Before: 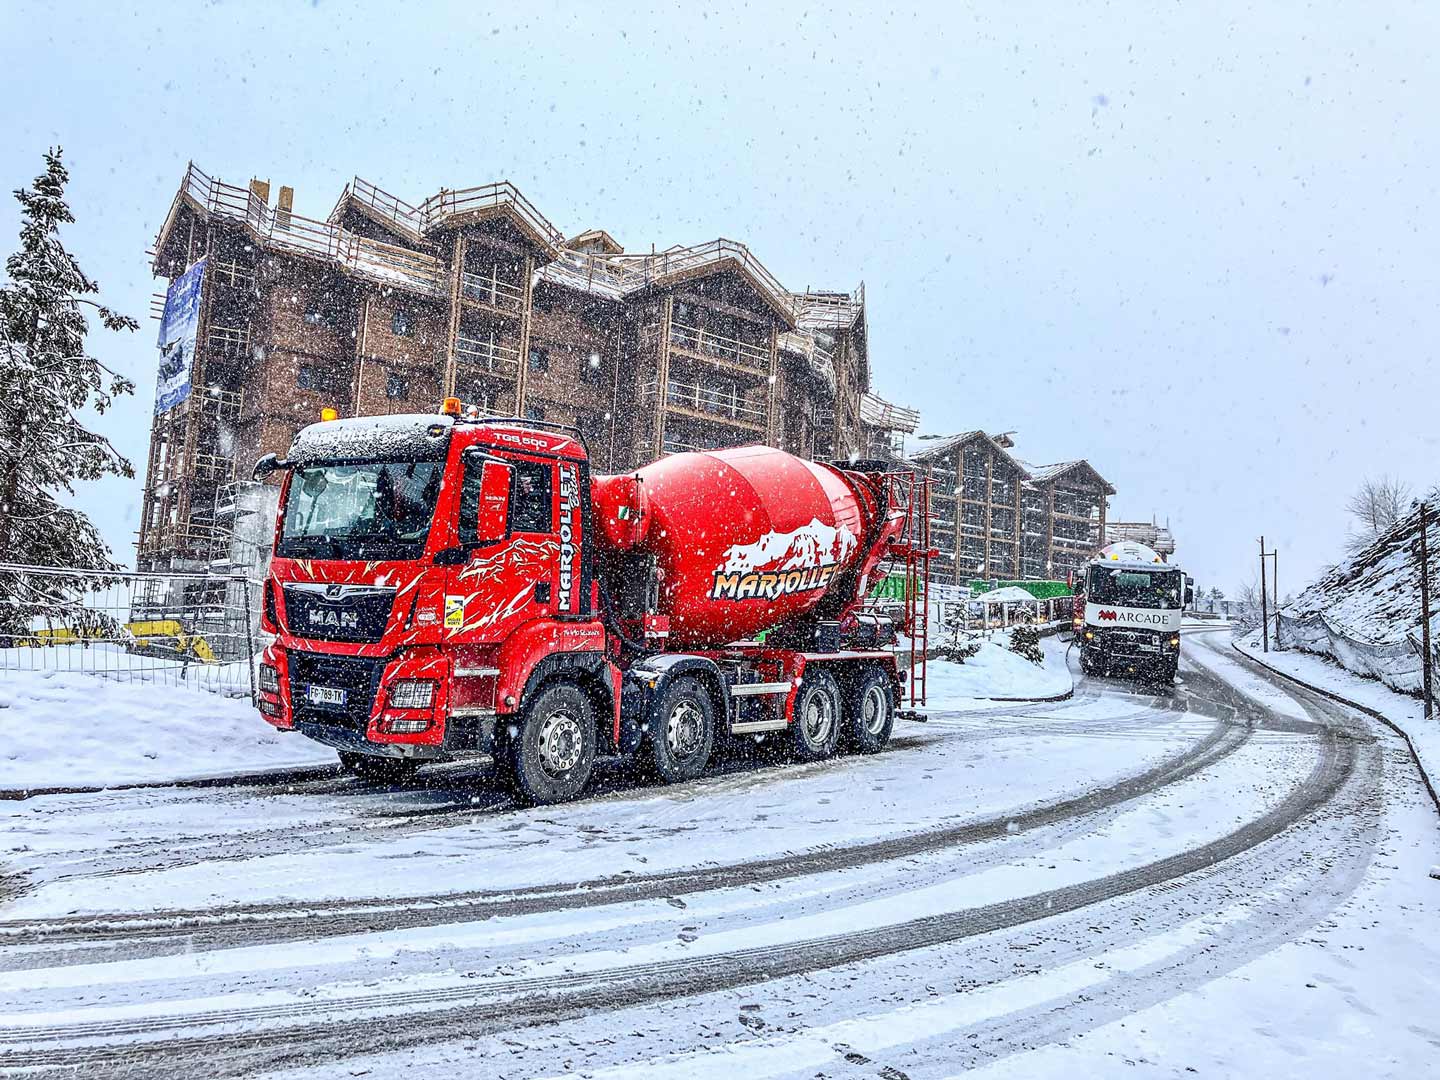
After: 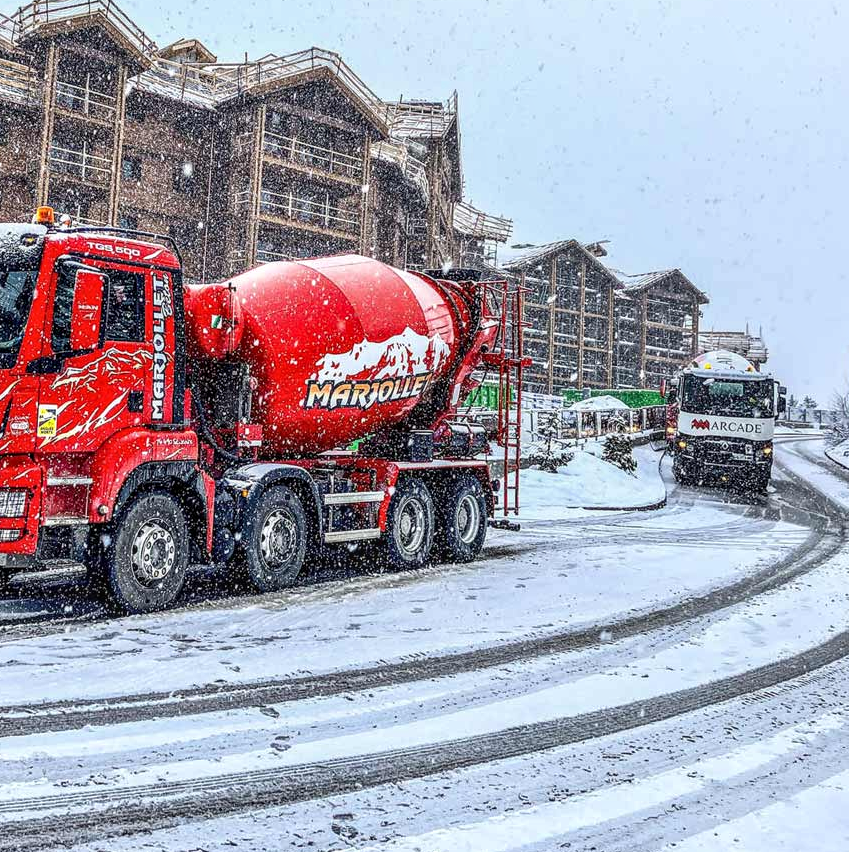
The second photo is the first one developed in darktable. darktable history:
local contrast: on, module defaults
crop and rotate: left 28.311%, top 17.71%, right 12.691%, bottom 3.324%
